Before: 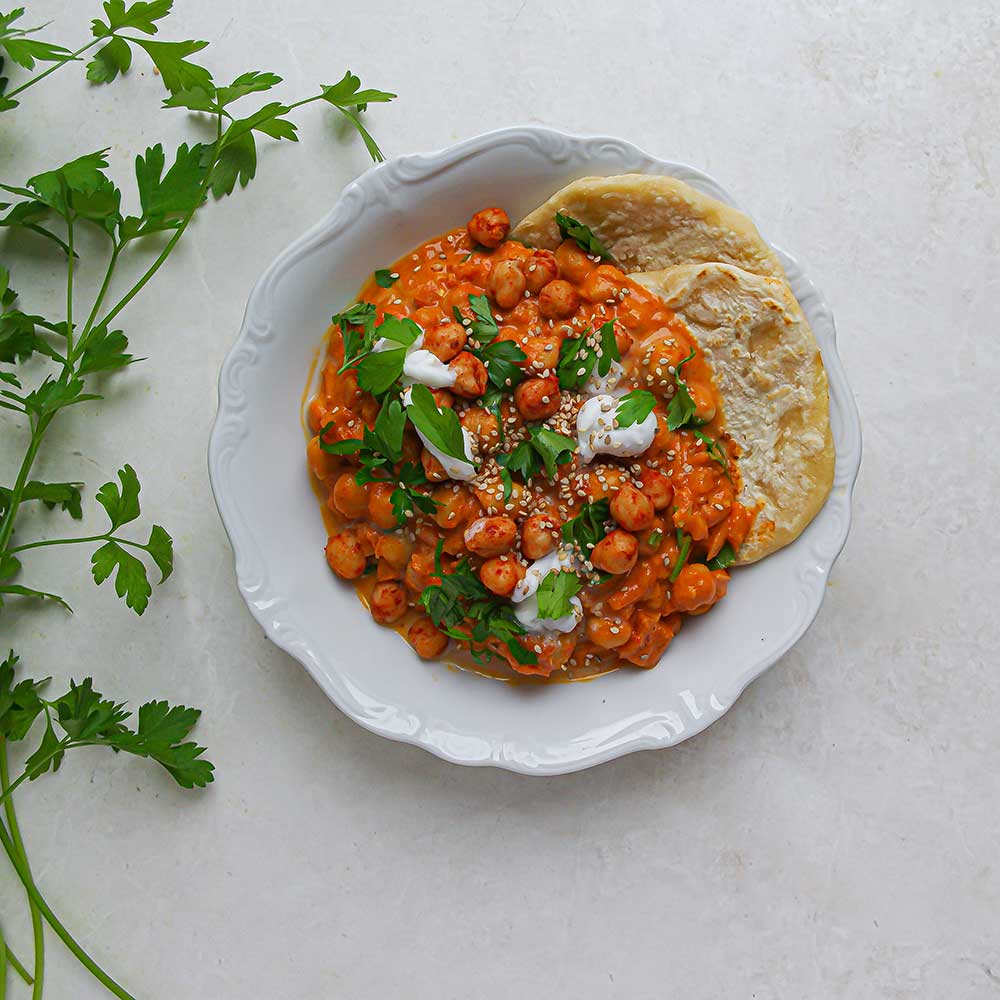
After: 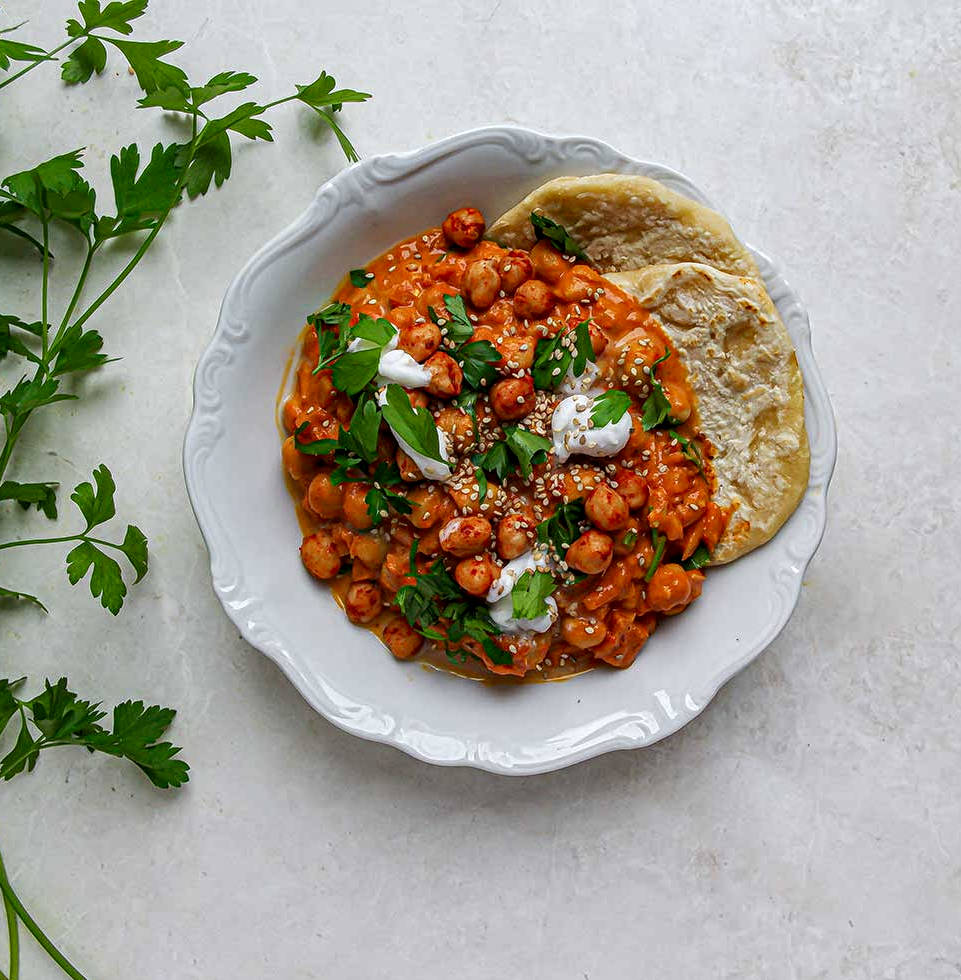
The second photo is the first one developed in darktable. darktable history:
crop and rotate: left 2.596%, right 1.234%, bottom 1.936%
local contrast: detail 150%
